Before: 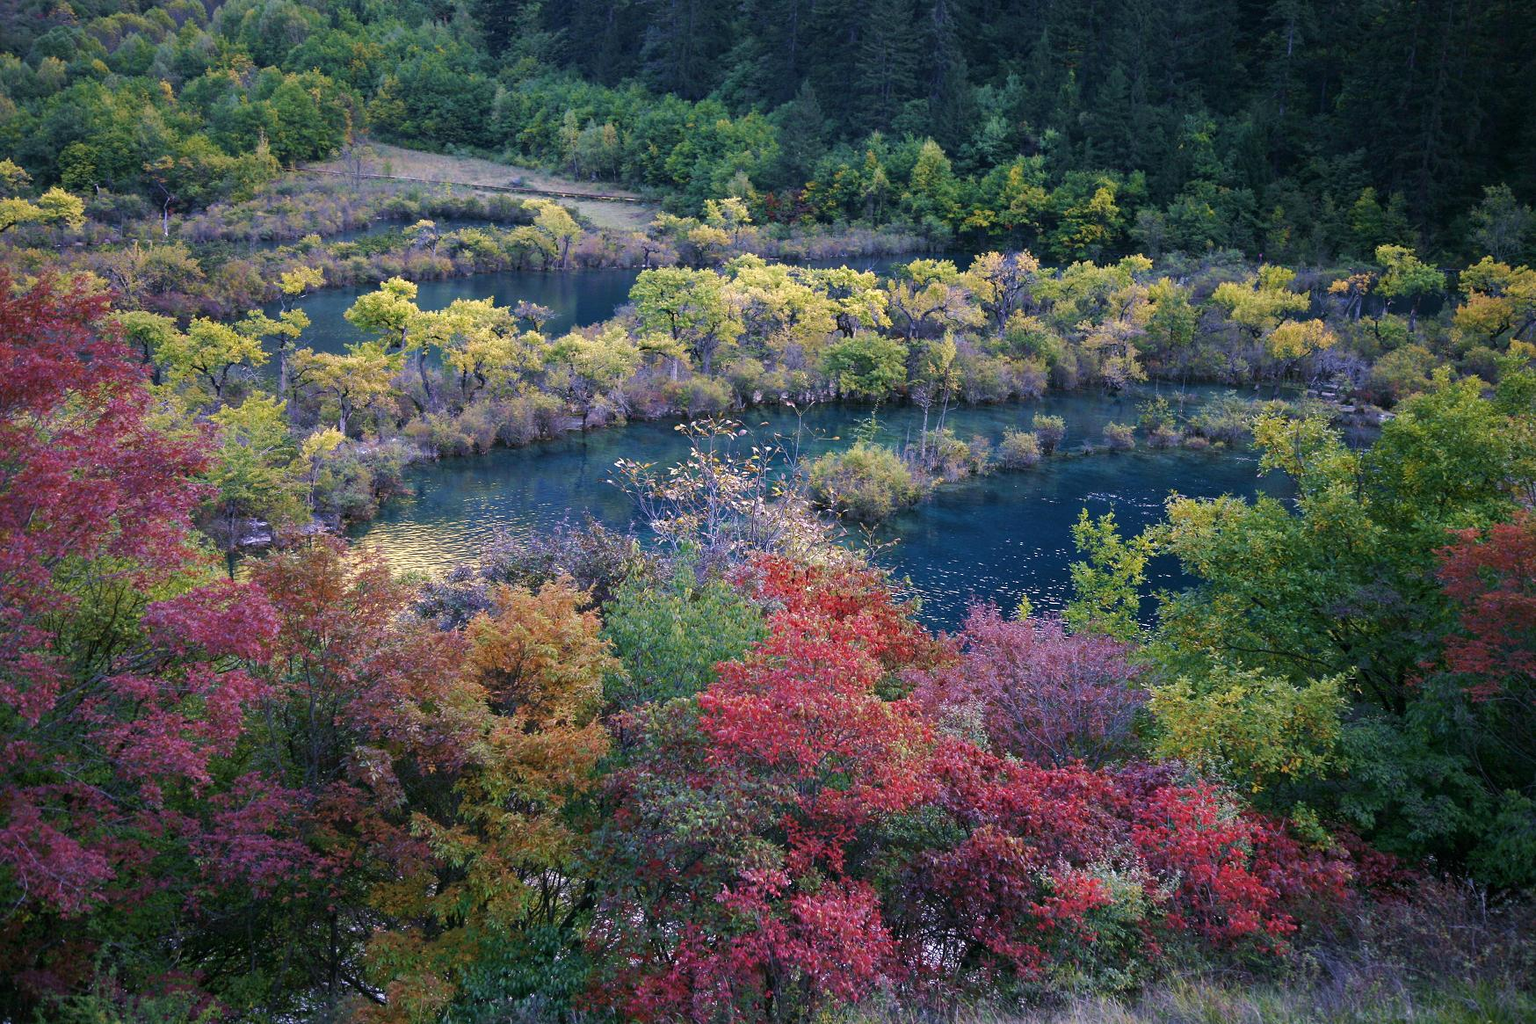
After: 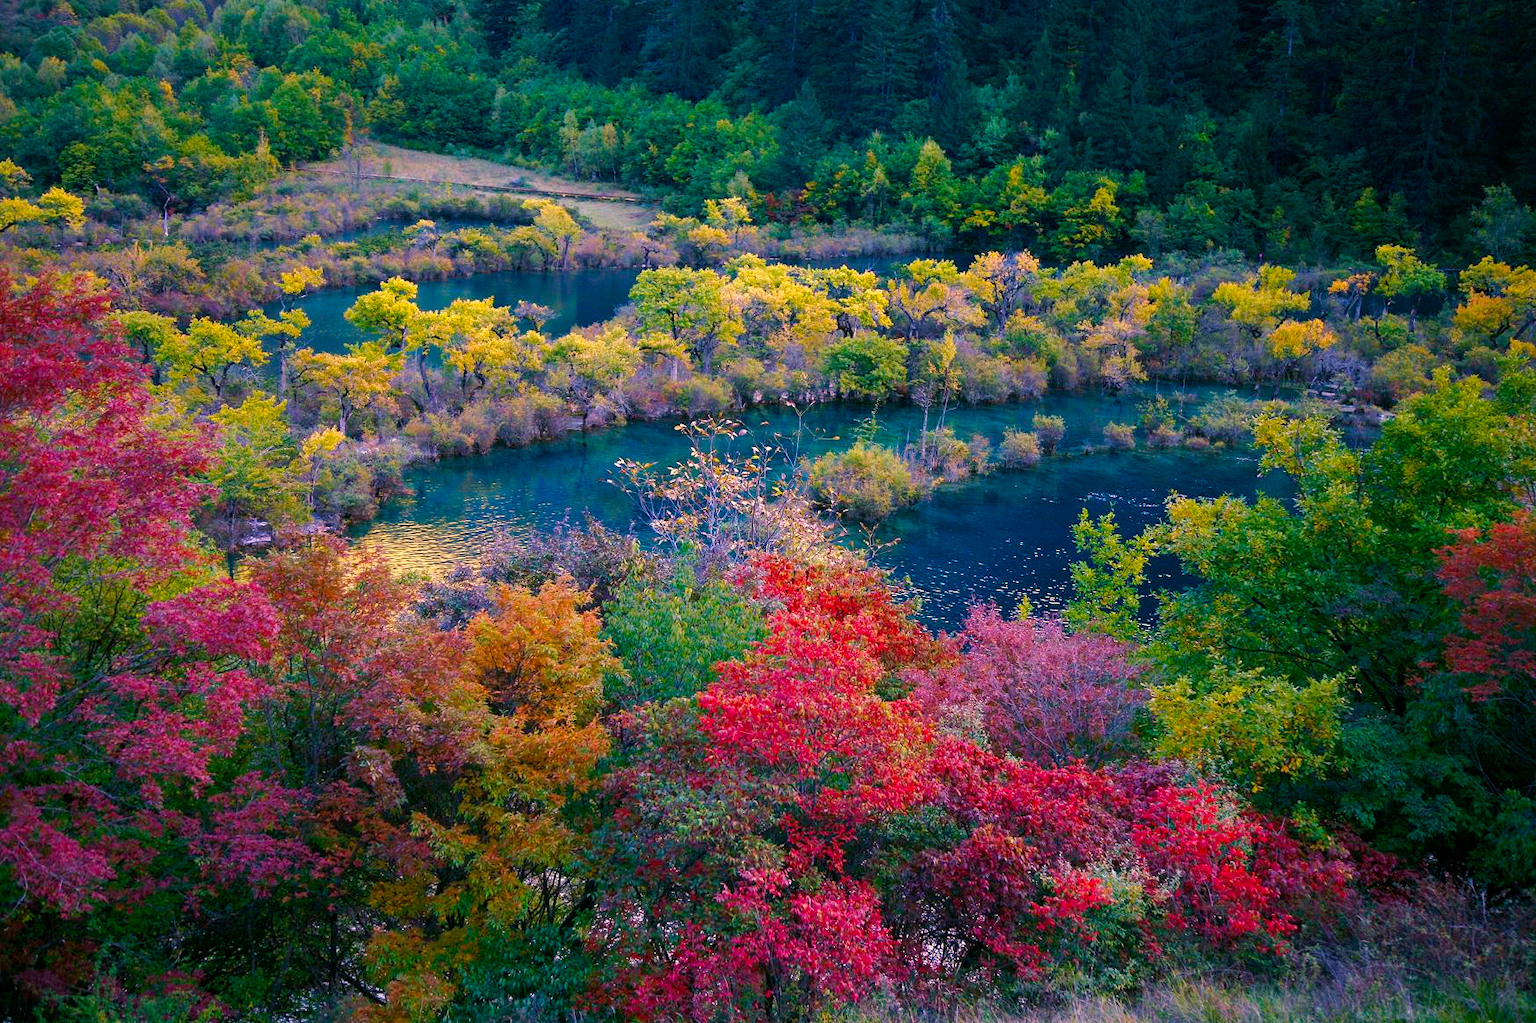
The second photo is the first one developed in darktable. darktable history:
color balance rgb: shadows lift › chroma 0.803%, shadows lift › hue 110.04°, power › hue 312.94°, highlights gain › chroma 3.151%, highlights gain › hue 57.09°, perceptual saturation grading › global saturation 30.247%, global vibrance 20%
